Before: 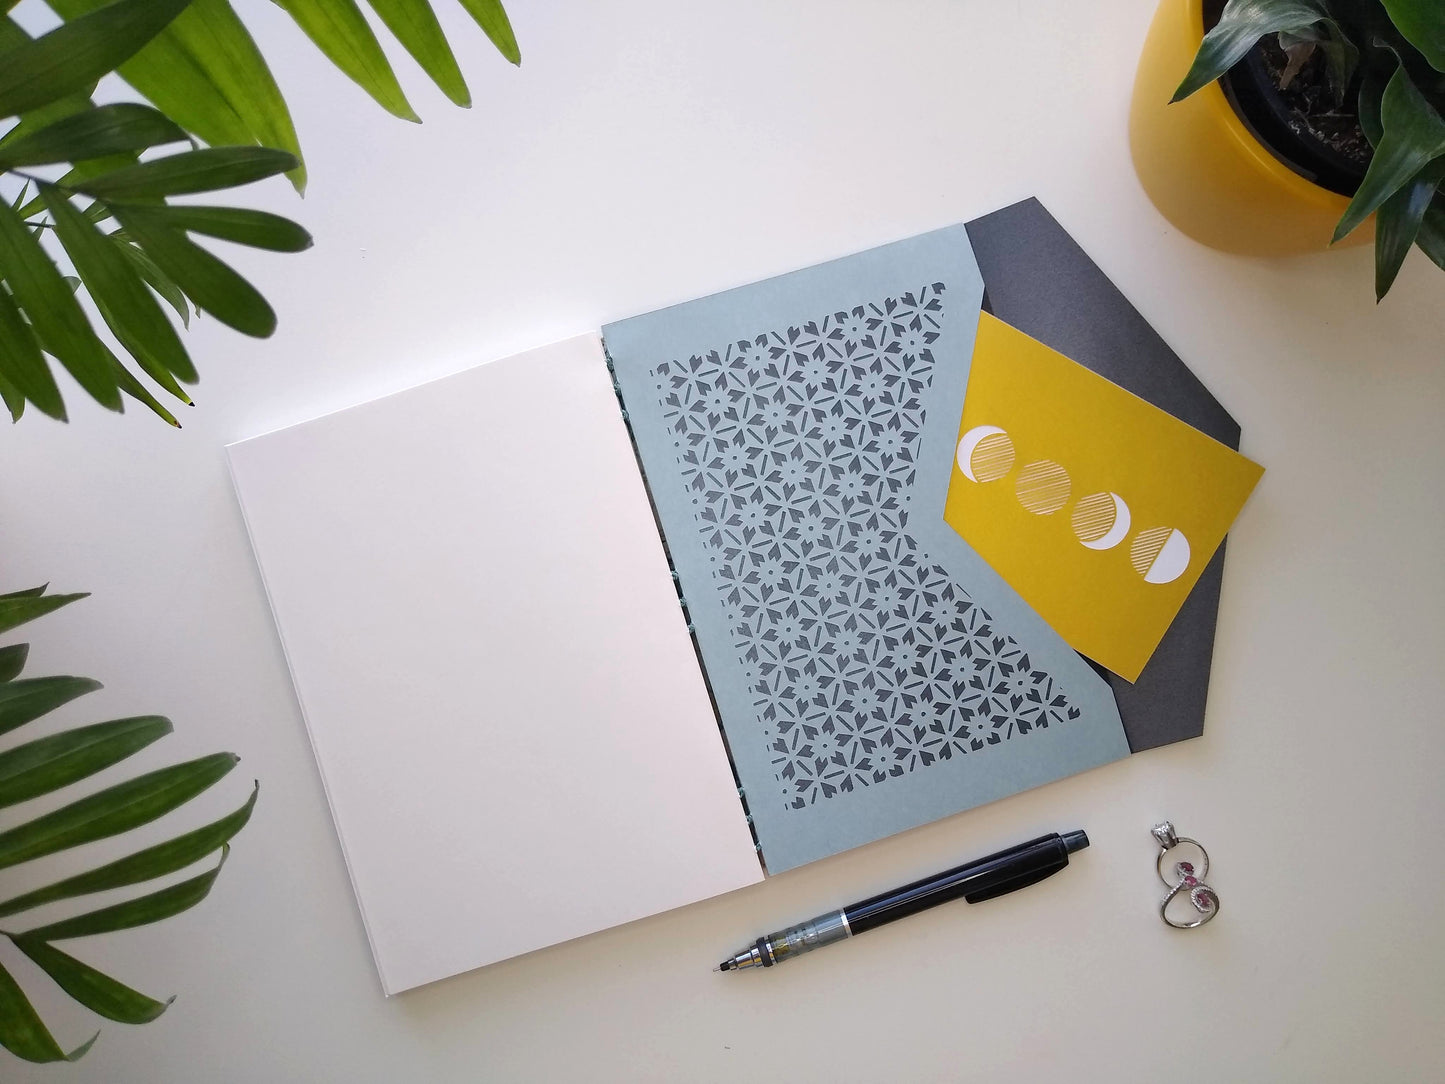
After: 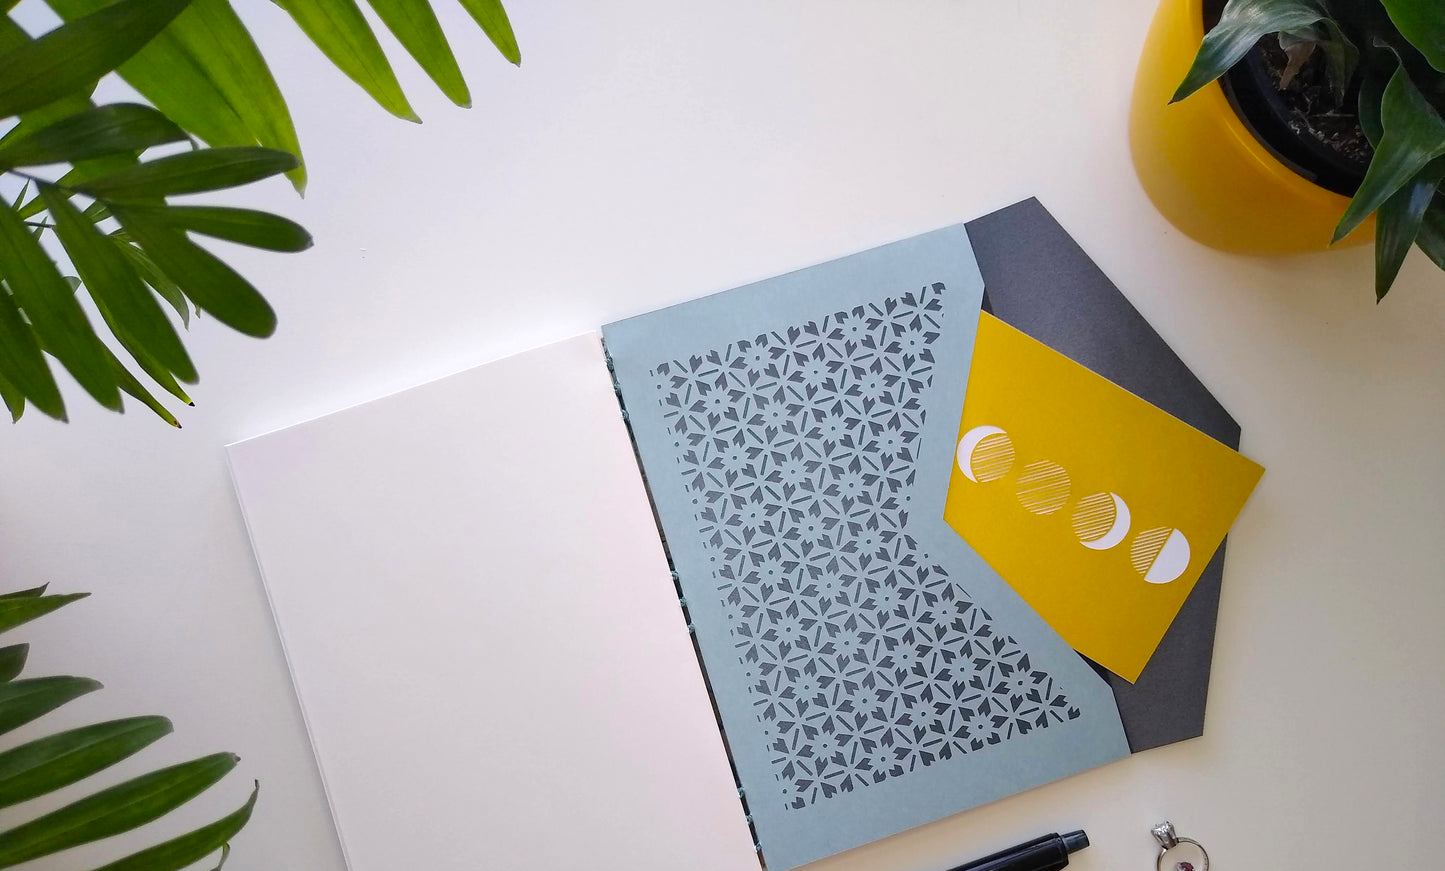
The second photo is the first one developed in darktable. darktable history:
crop: bottom 19.644%
color balance: output saturation 120%
